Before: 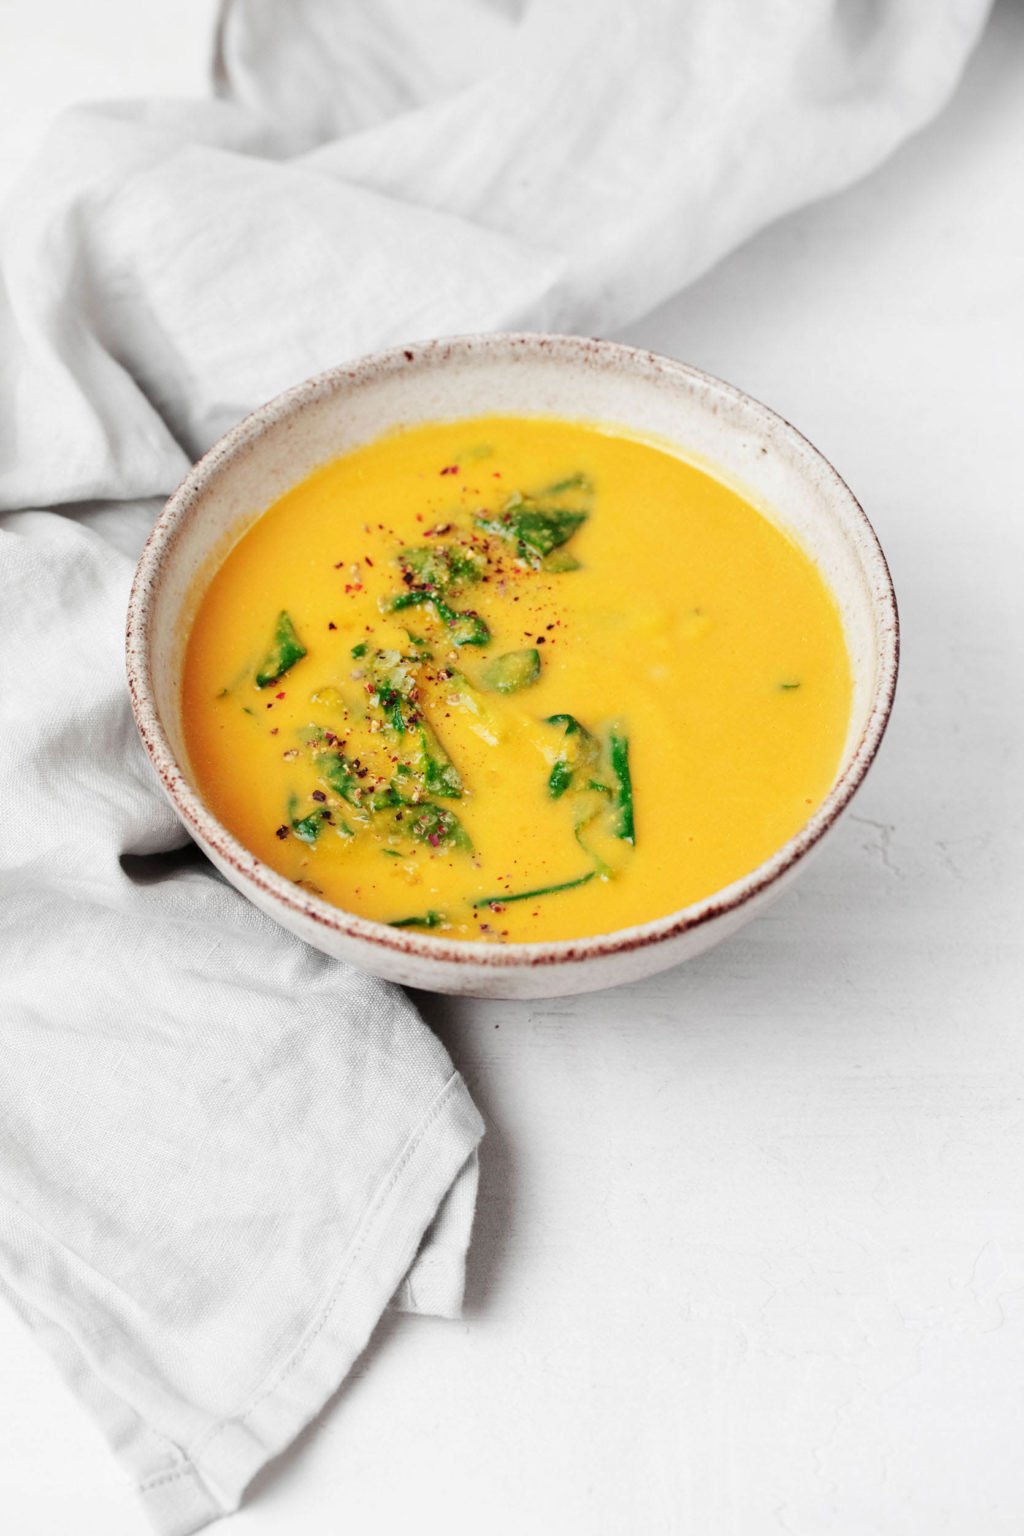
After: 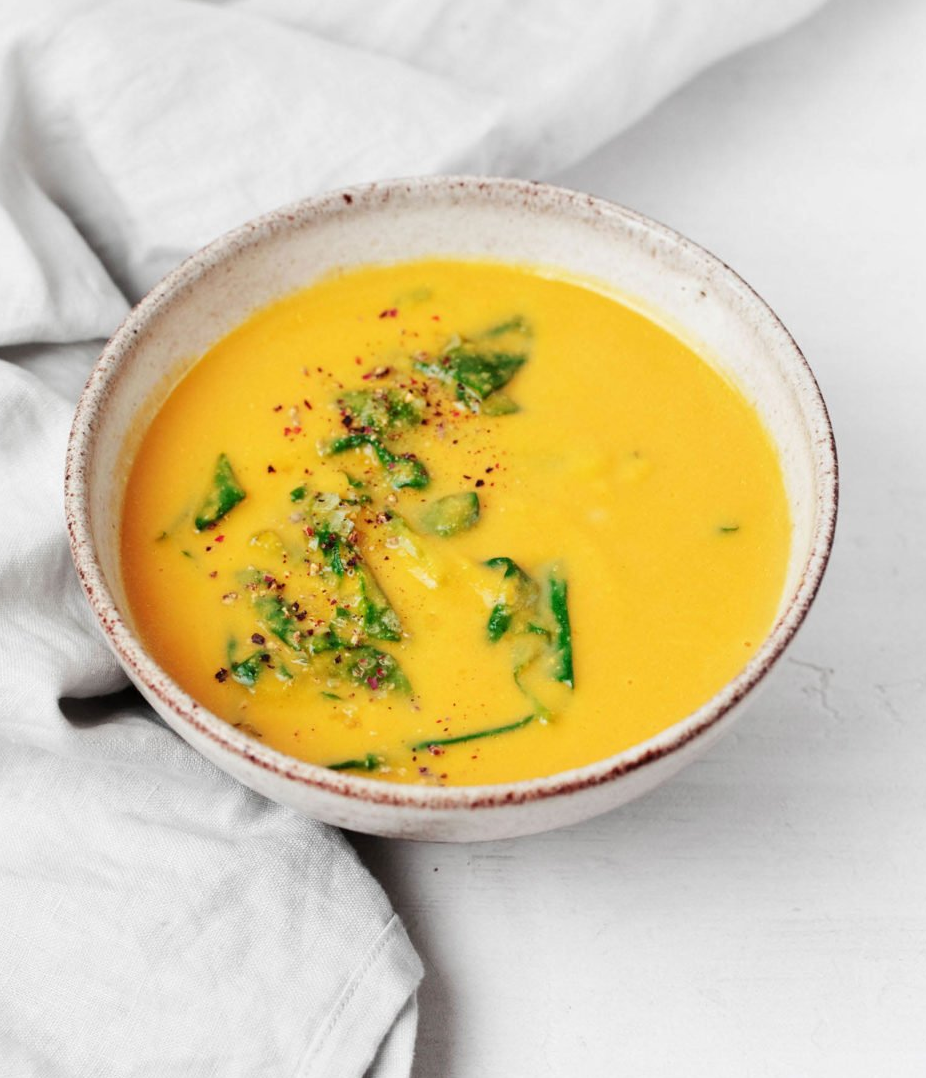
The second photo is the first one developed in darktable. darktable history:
crop: left 5.973%, top 10.264%, right 3.59%, bottom 19.514%
